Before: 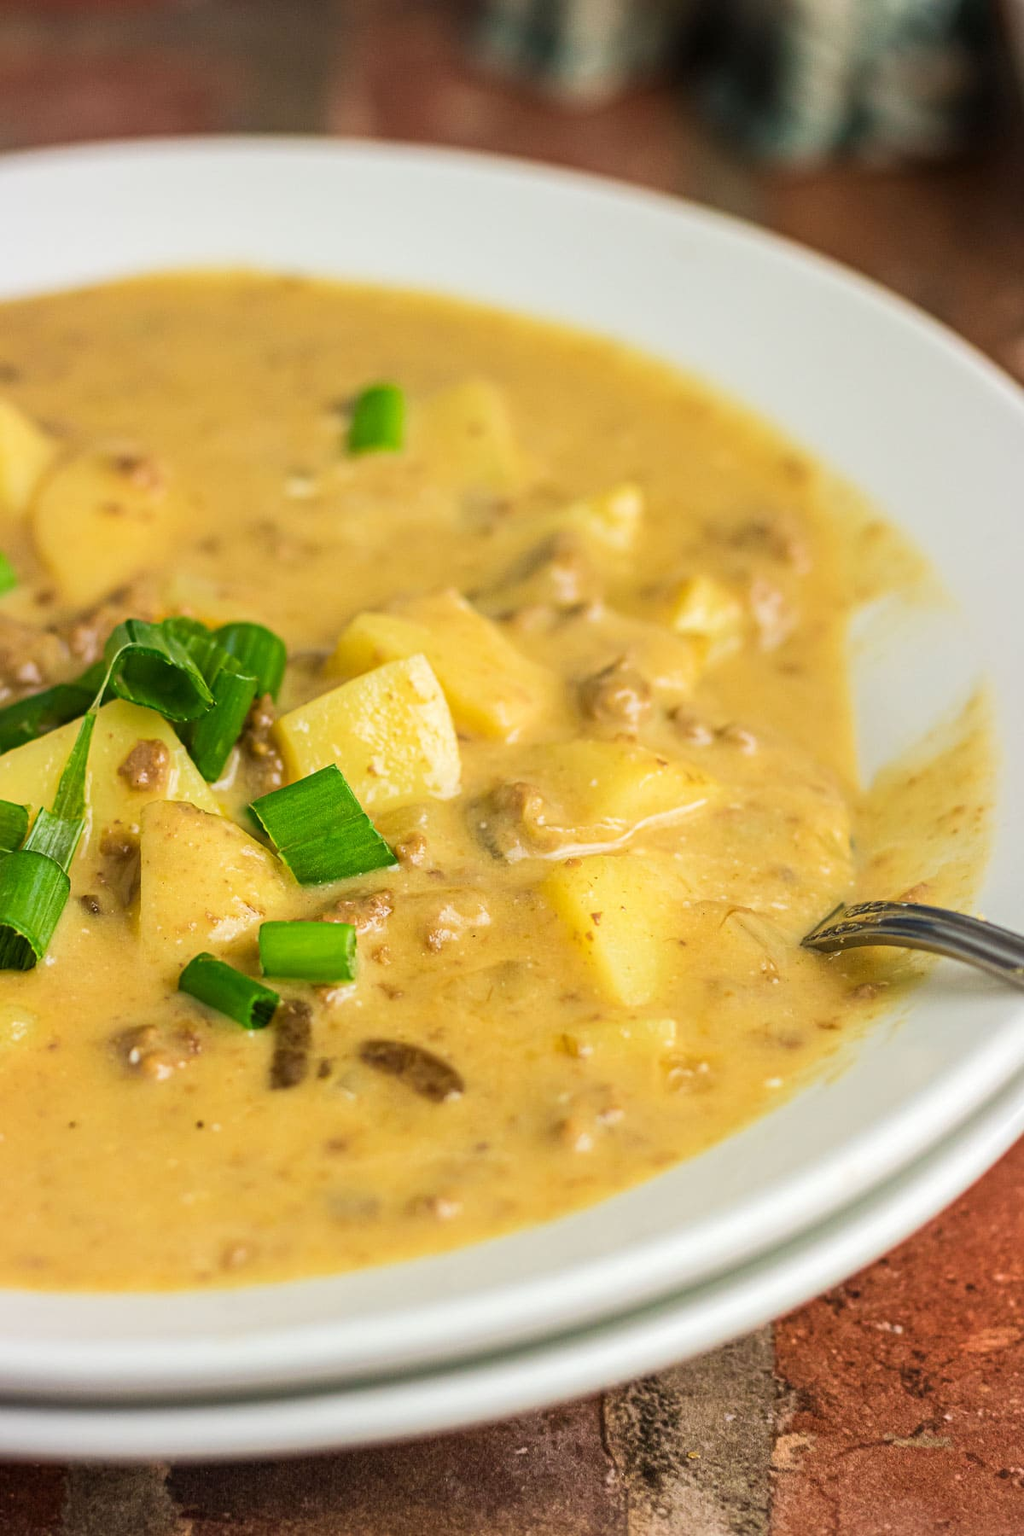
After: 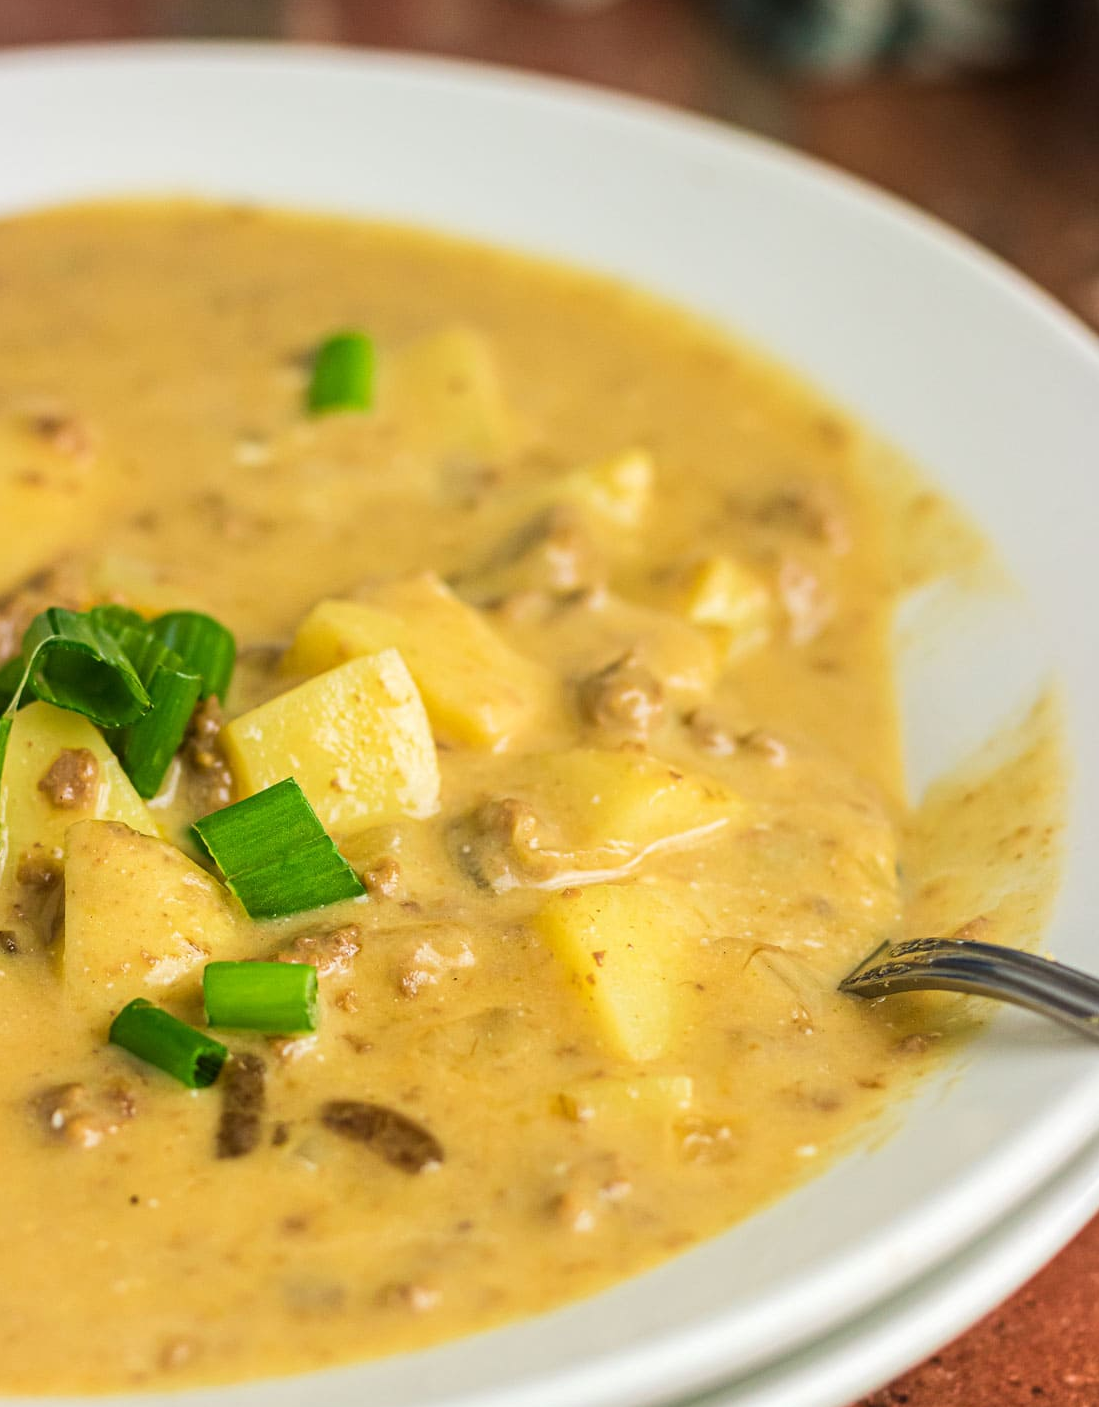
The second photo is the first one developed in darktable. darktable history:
crop: left 8.389%, top 6.583%, bottom 15.229%
levels: white 99.9%
tone equalizer: on, module defaults
